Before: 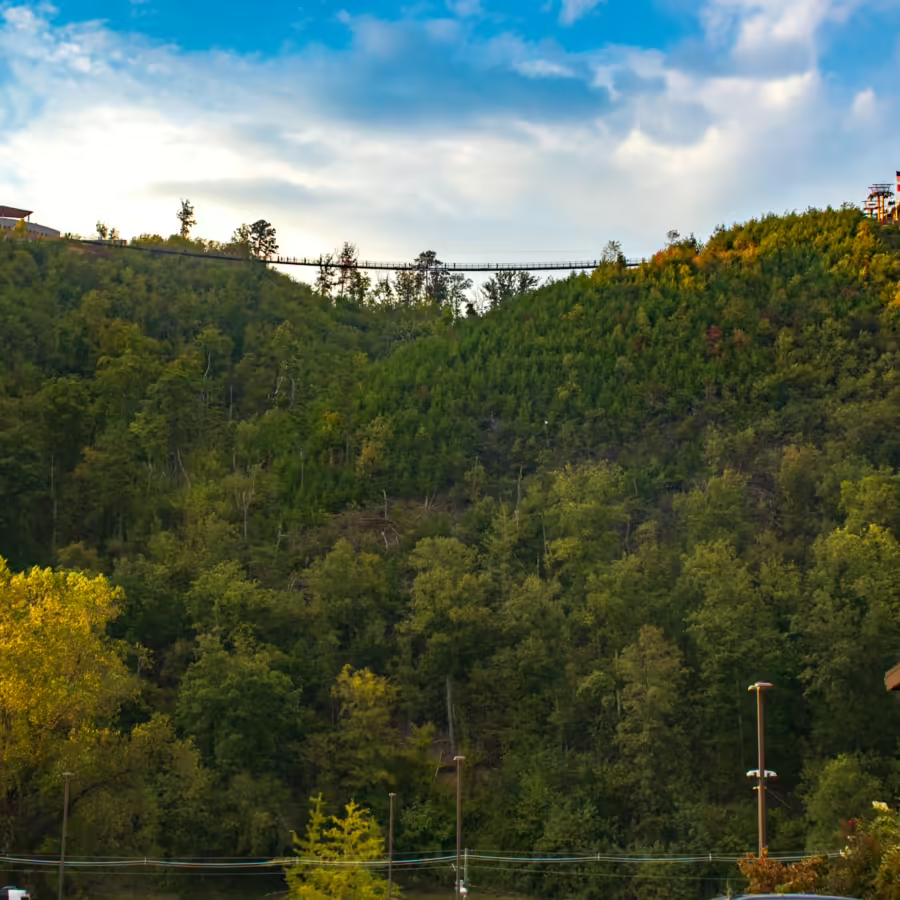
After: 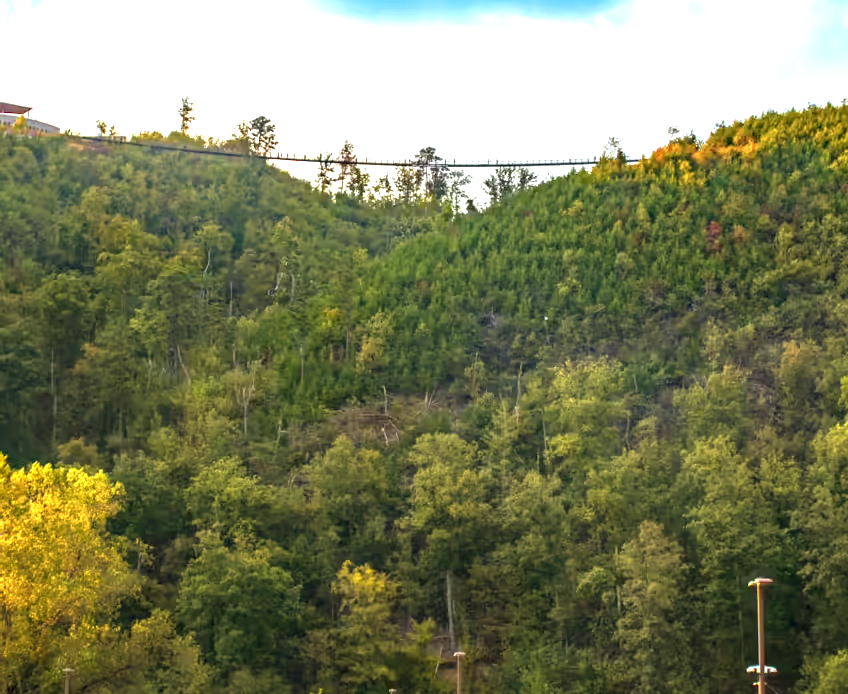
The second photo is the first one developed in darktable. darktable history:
crop and rotate: angle 0.03°, top 11.643%, right 5.651%, bottom 11.189%
local contrast: on, module defaults
exposure: exposure 1.25 EV, compensate exposure bias true, compensate highlight preservation false
